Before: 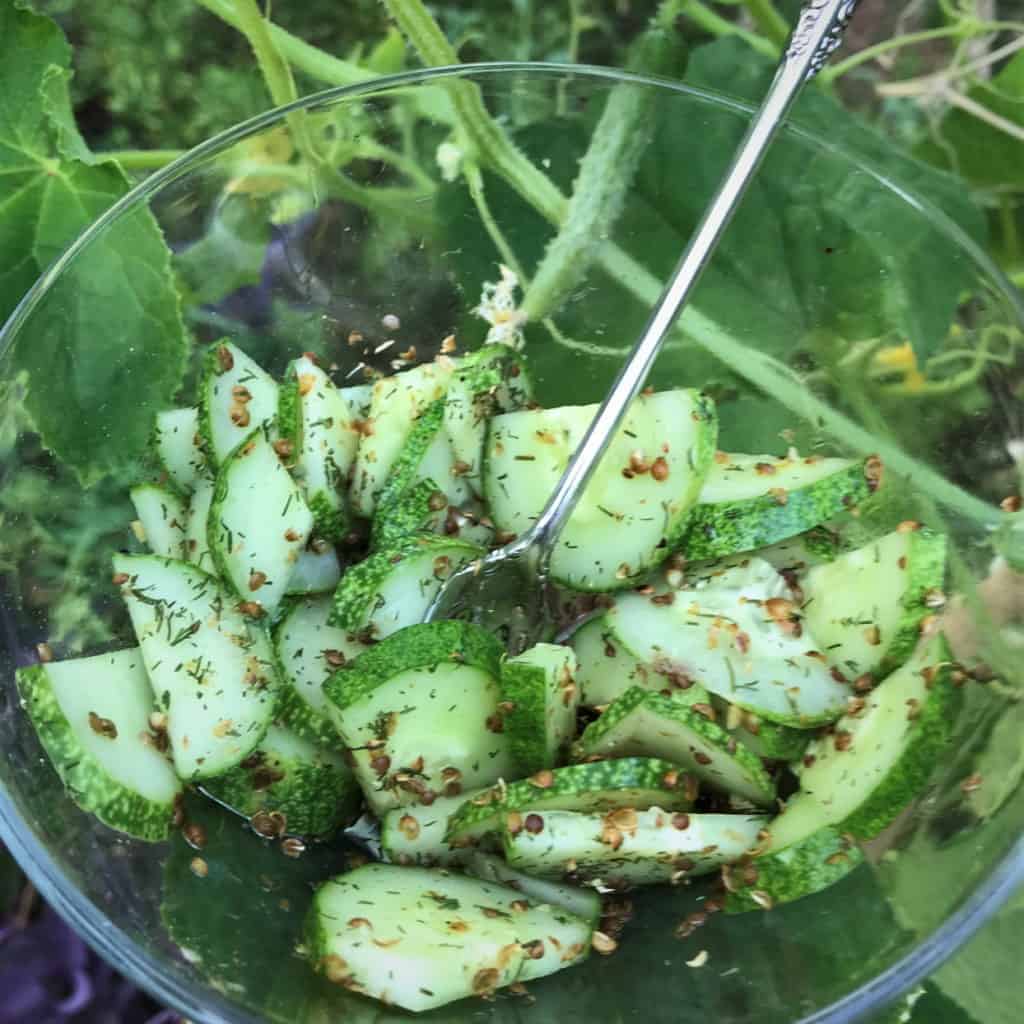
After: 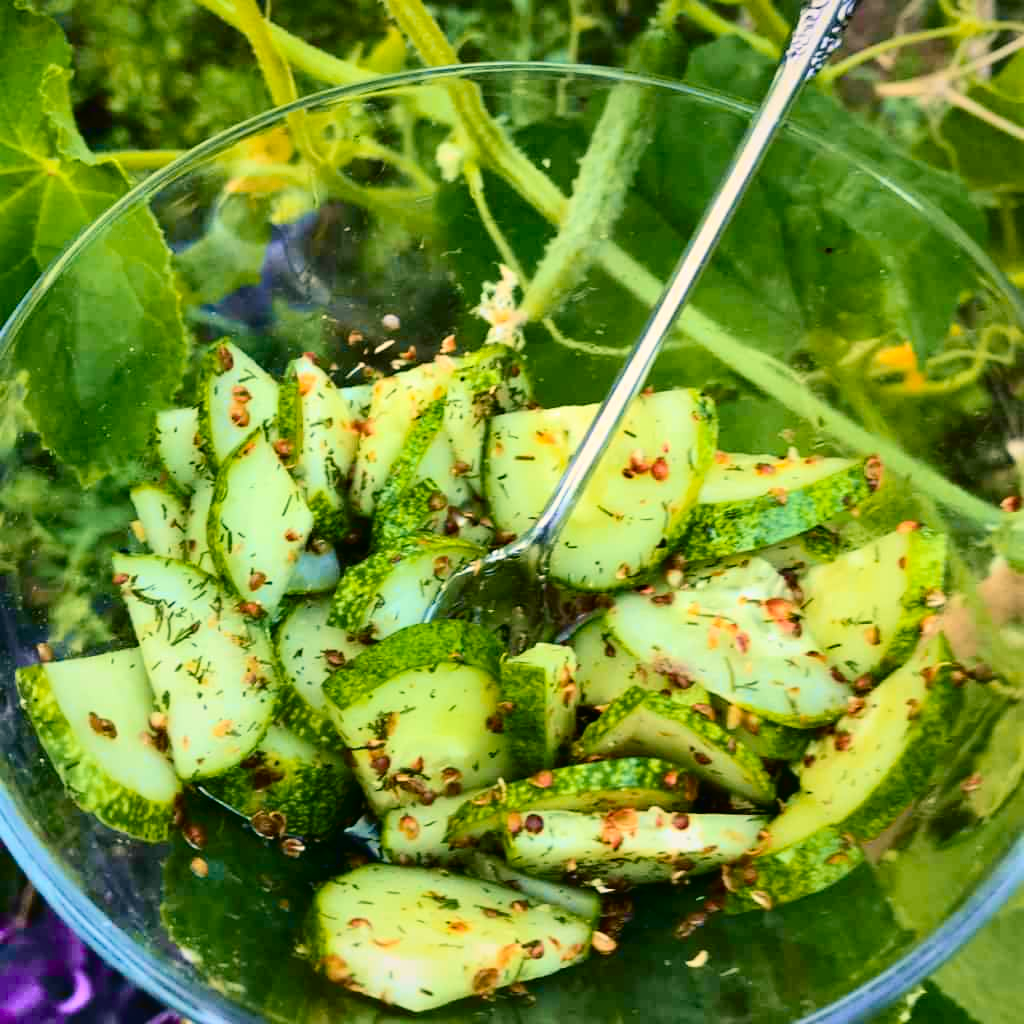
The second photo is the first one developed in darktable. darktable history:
color balance rgb: shadows lift › hue 85.93°, highlights gain › chroma 3.001%, highlights gain › hue 60.14°, linear chroma grading › global chroma 8.674%, perceptual saturation grading › global saturation 19.442%, global vibrance 20%
shadows and highlights: shadows 75.22, highlights -26.46, soften with gaussian
color zones: curves: ch1 [(0, 0.455) (0.063, 0.455) (0.286, 0.495) (0.429, 0.5) (0.571, 0.5) (0.714, 0.5) (0.857, 0.5) (1, 0.455)]; ch2 [(0, 0.532) (0.063, 0.521) (0.233, 0.447) (0.429, 0.489) (0.571, 0.5) (0.714, 0.5) (0.857, 0.5) (1, 0.532)]
tone curve: curves: ch0 [(0, 0.01) (0.133, 0.057) (0.338, 0.327) (0.494, 0.55) (0.726, 0.807) (1, 1)]; ch1 [(0, 0) (0.346, 0.324) (0.45, 0.431) (0.5, 0.5) (0.522, 0.517) (0.543, 0.578) (1, 1)]; ch2 [(0, 0) (0.44, 0.424) (0.501, 0.499) (0.564, 0.611) (0.622, 0.667) (0.707, 0.746) (1, 1)], color space Lab, independent channels, preserve colors none
